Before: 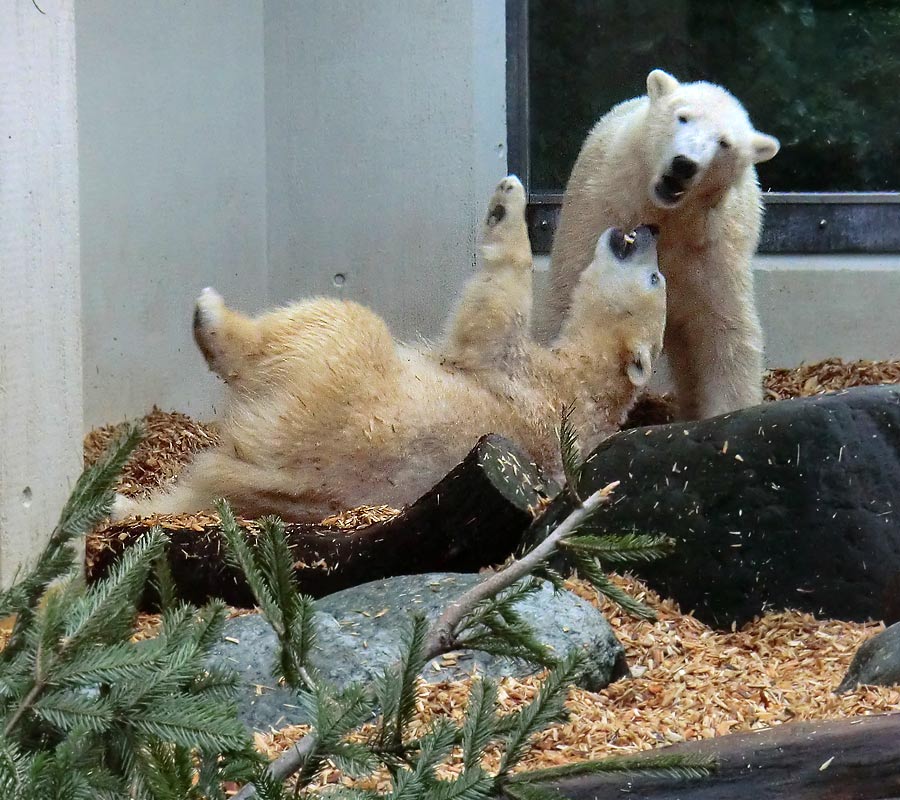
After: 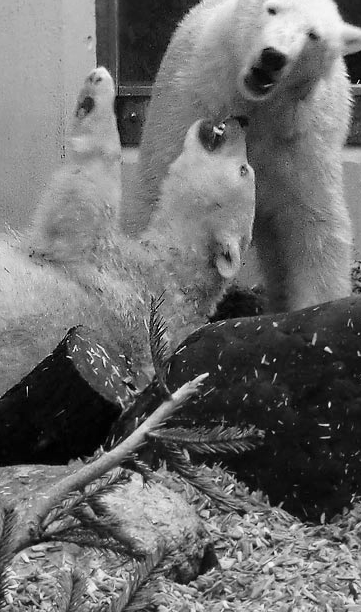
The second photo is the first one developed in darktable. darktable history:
color calibration: output gray [0.246, 0.254, 0.501, 0], illuminant same as pipeline (D50), adaptation XYZ, x 0.346, y 0.357, temperature 5022.07 K
crop: left 45.777%, top 13.529%, right 14.012%, bottom 9.856%
contrast brightness saturation: contrast 0.07, brightness 0.07, saturation 0.182
